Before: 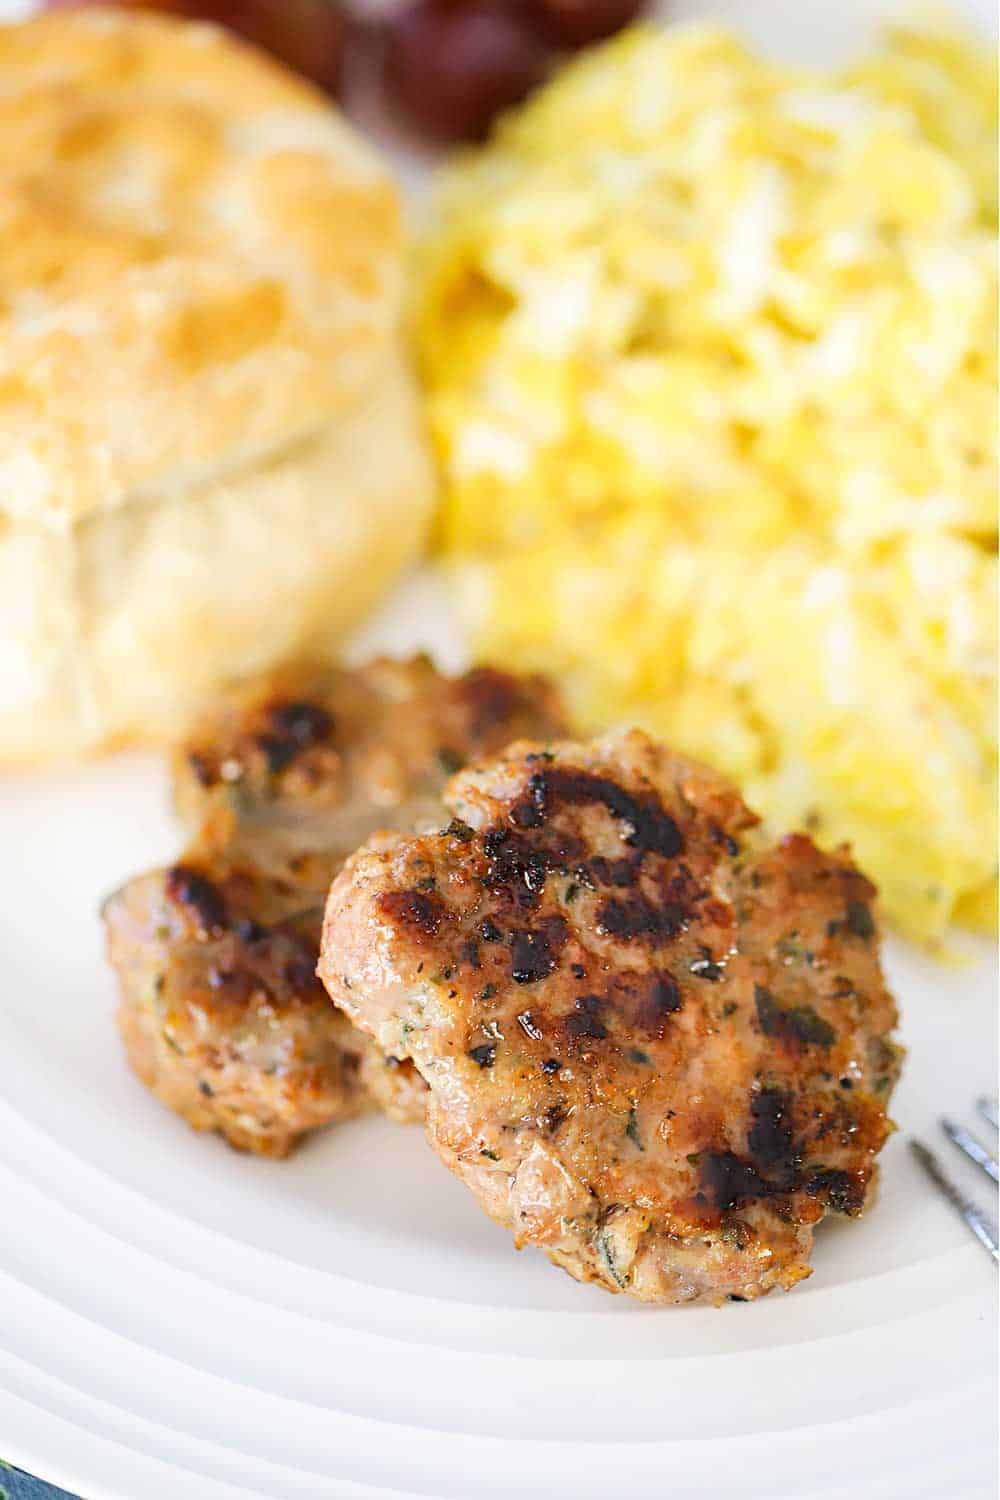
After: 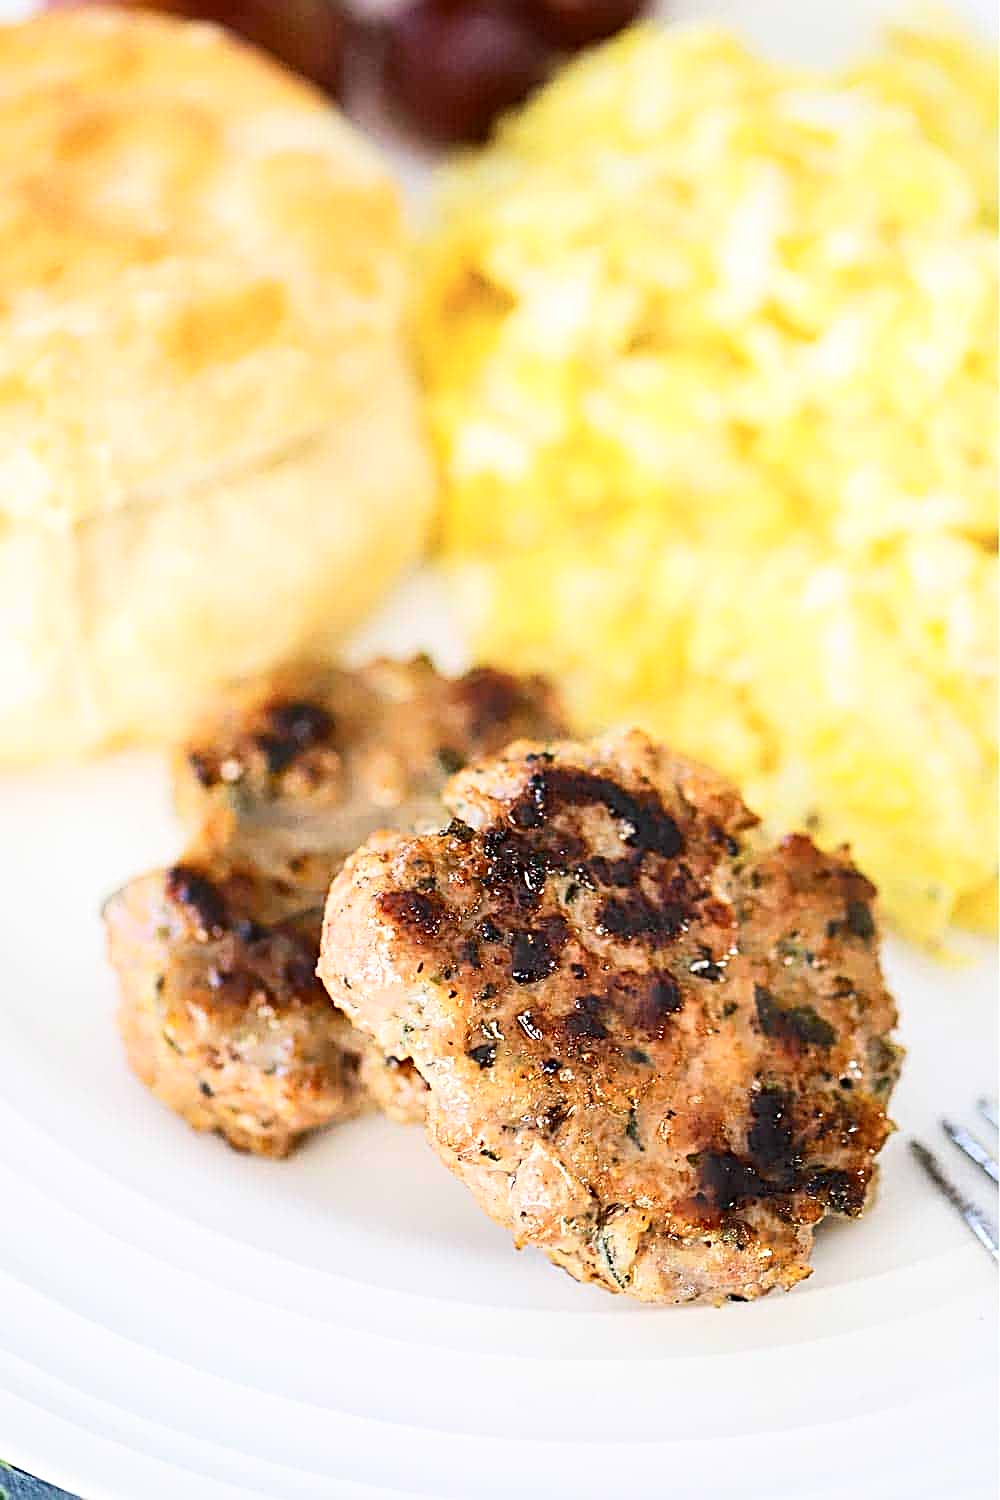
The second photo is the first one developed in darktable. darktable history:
sharpen: radius 3.025, amount 0.757
white balance: emerald 1
contrast brightness saturation: contrast 0.24, brightness 0.09
